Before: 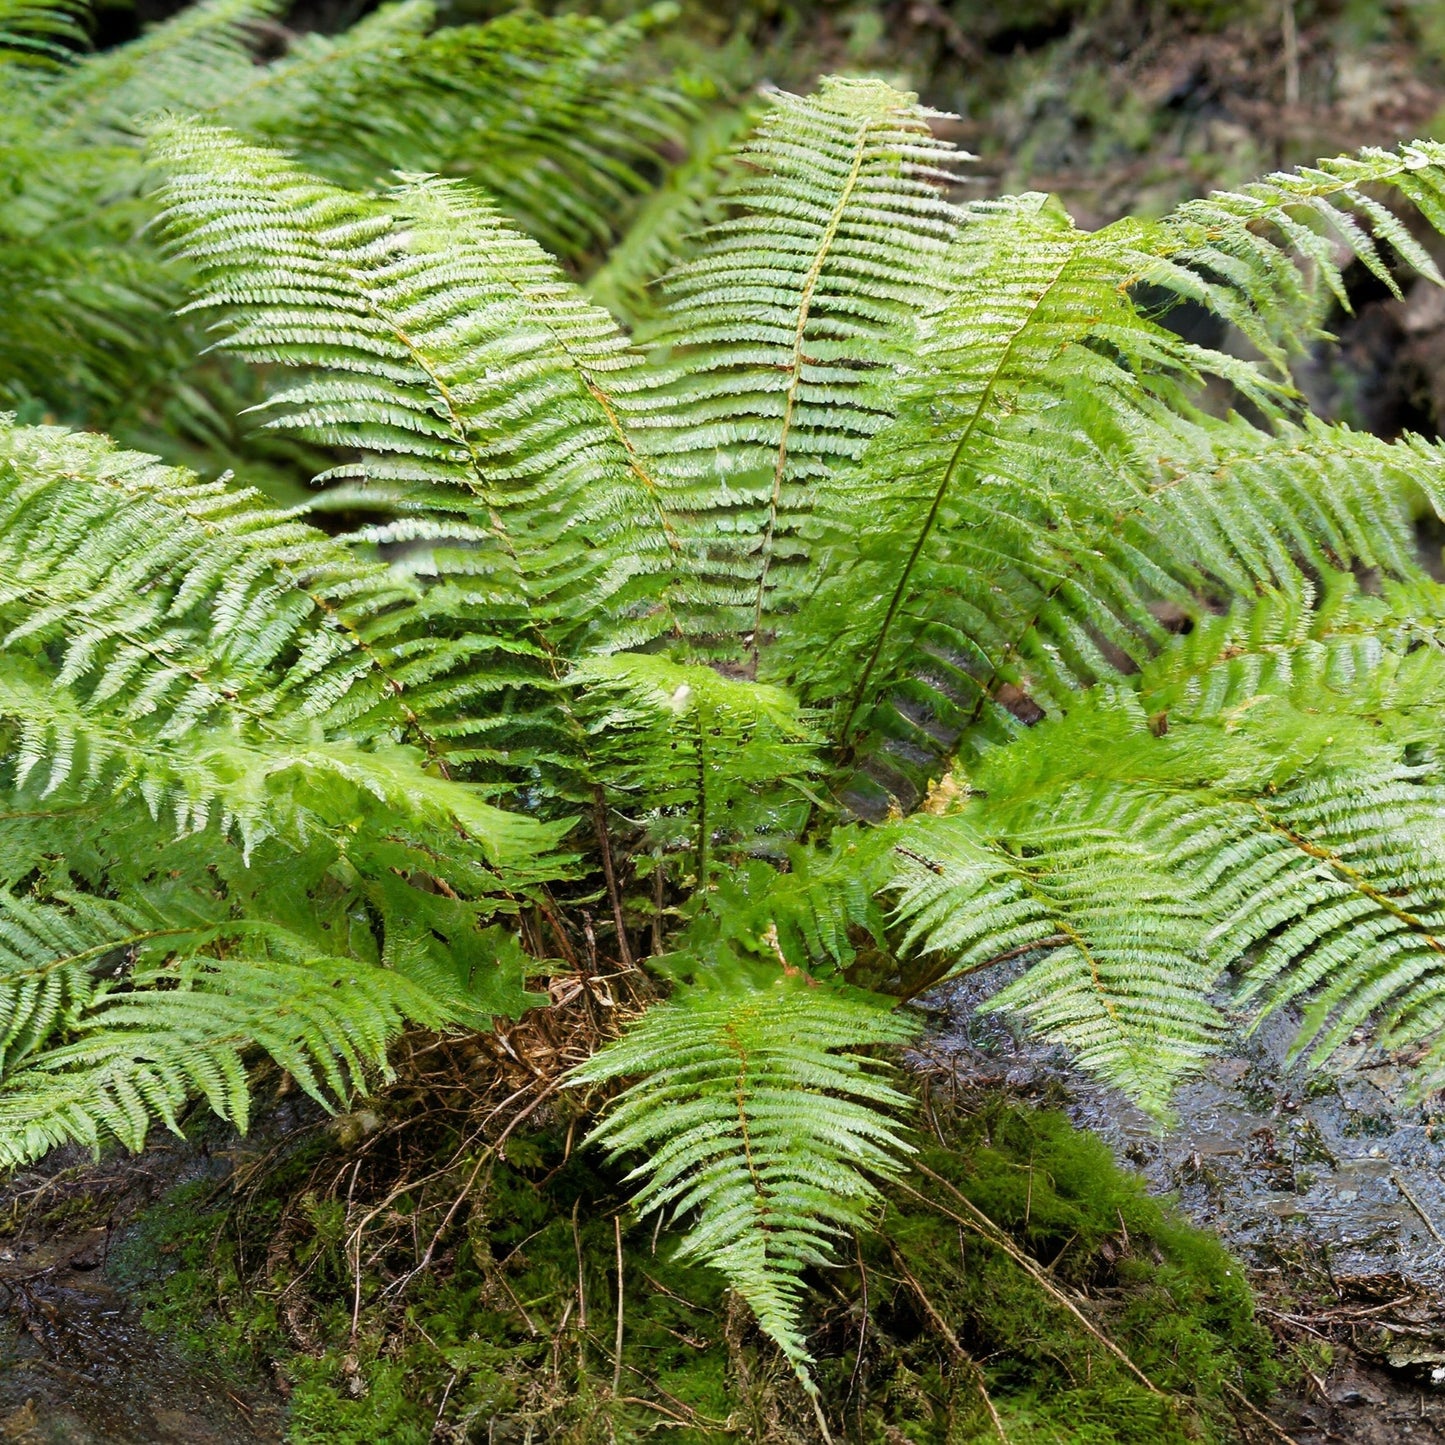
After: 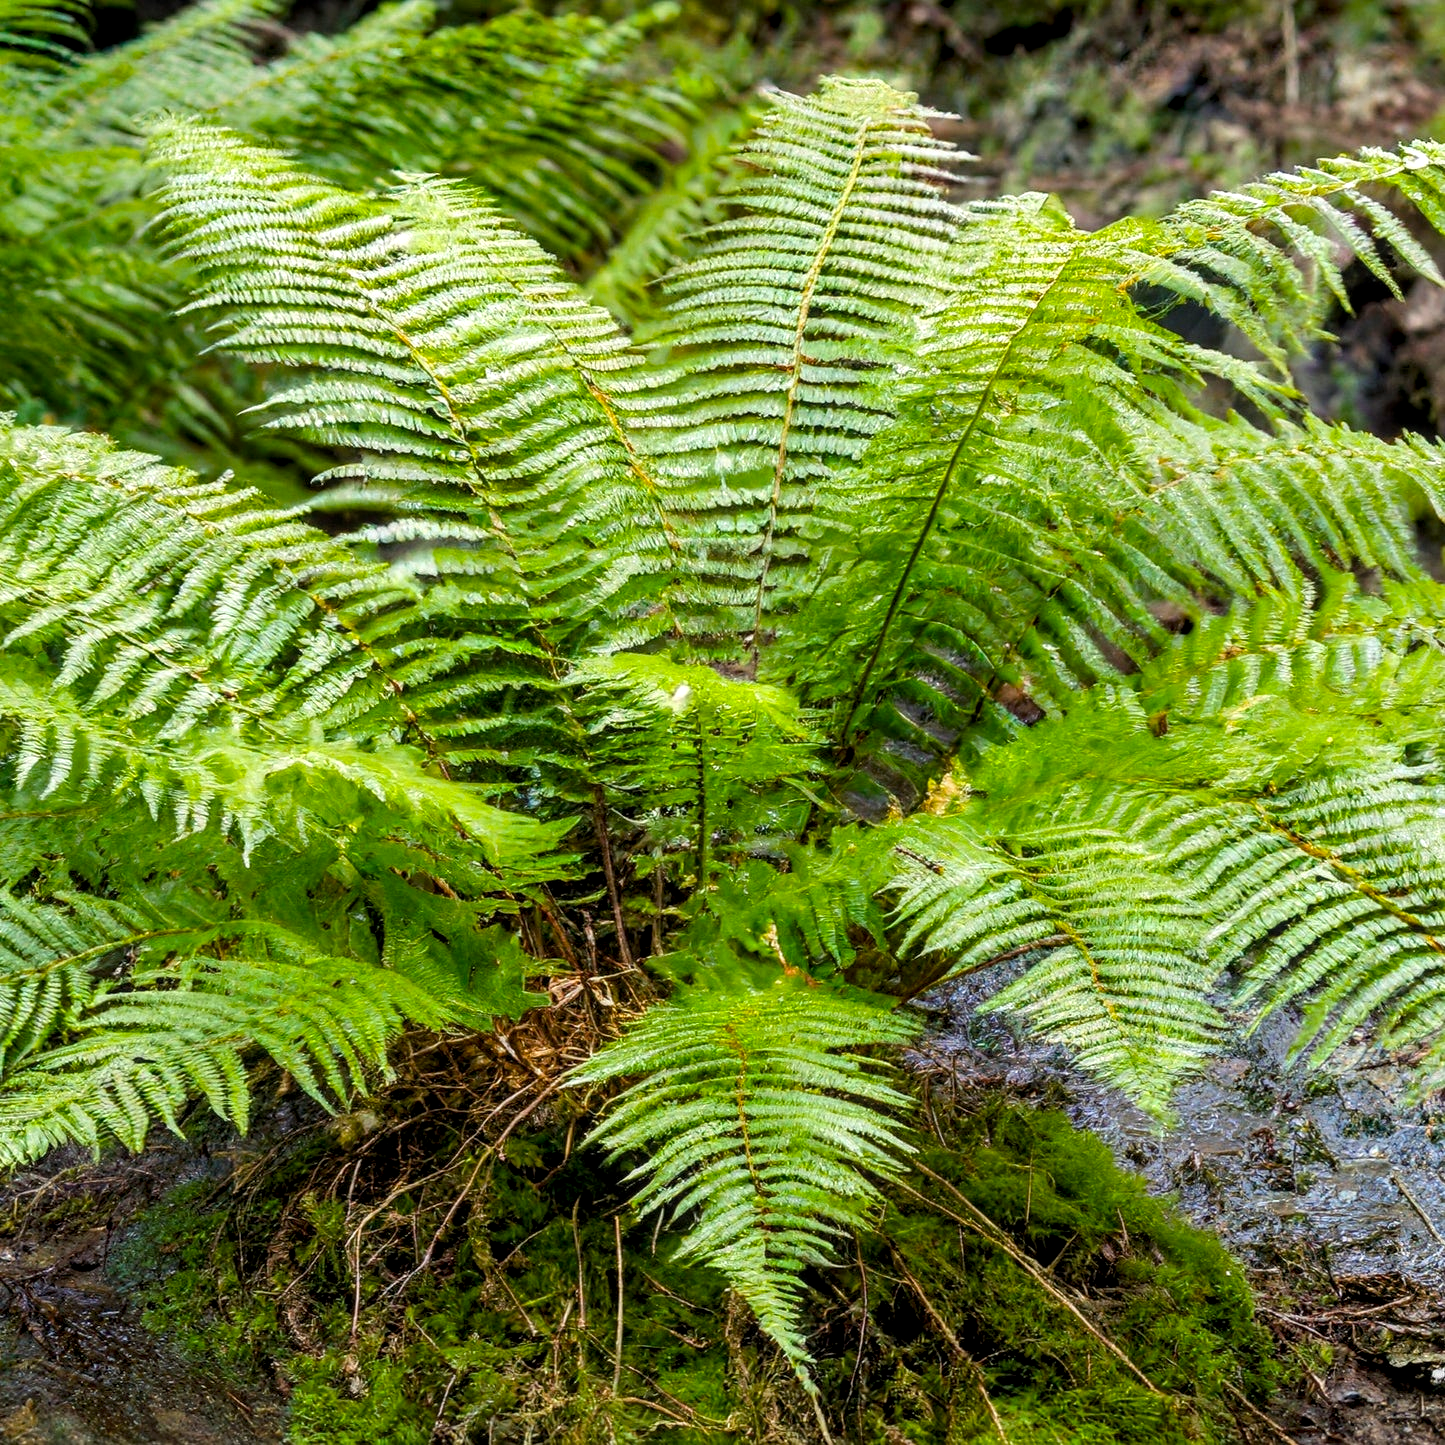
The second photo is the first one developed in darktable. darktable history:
local contrast: highlights 61%, detail 143%, midtone range 0.428
color balance rgb: perceptual saturation grading › global saturation 20%, global vibrance 20%
